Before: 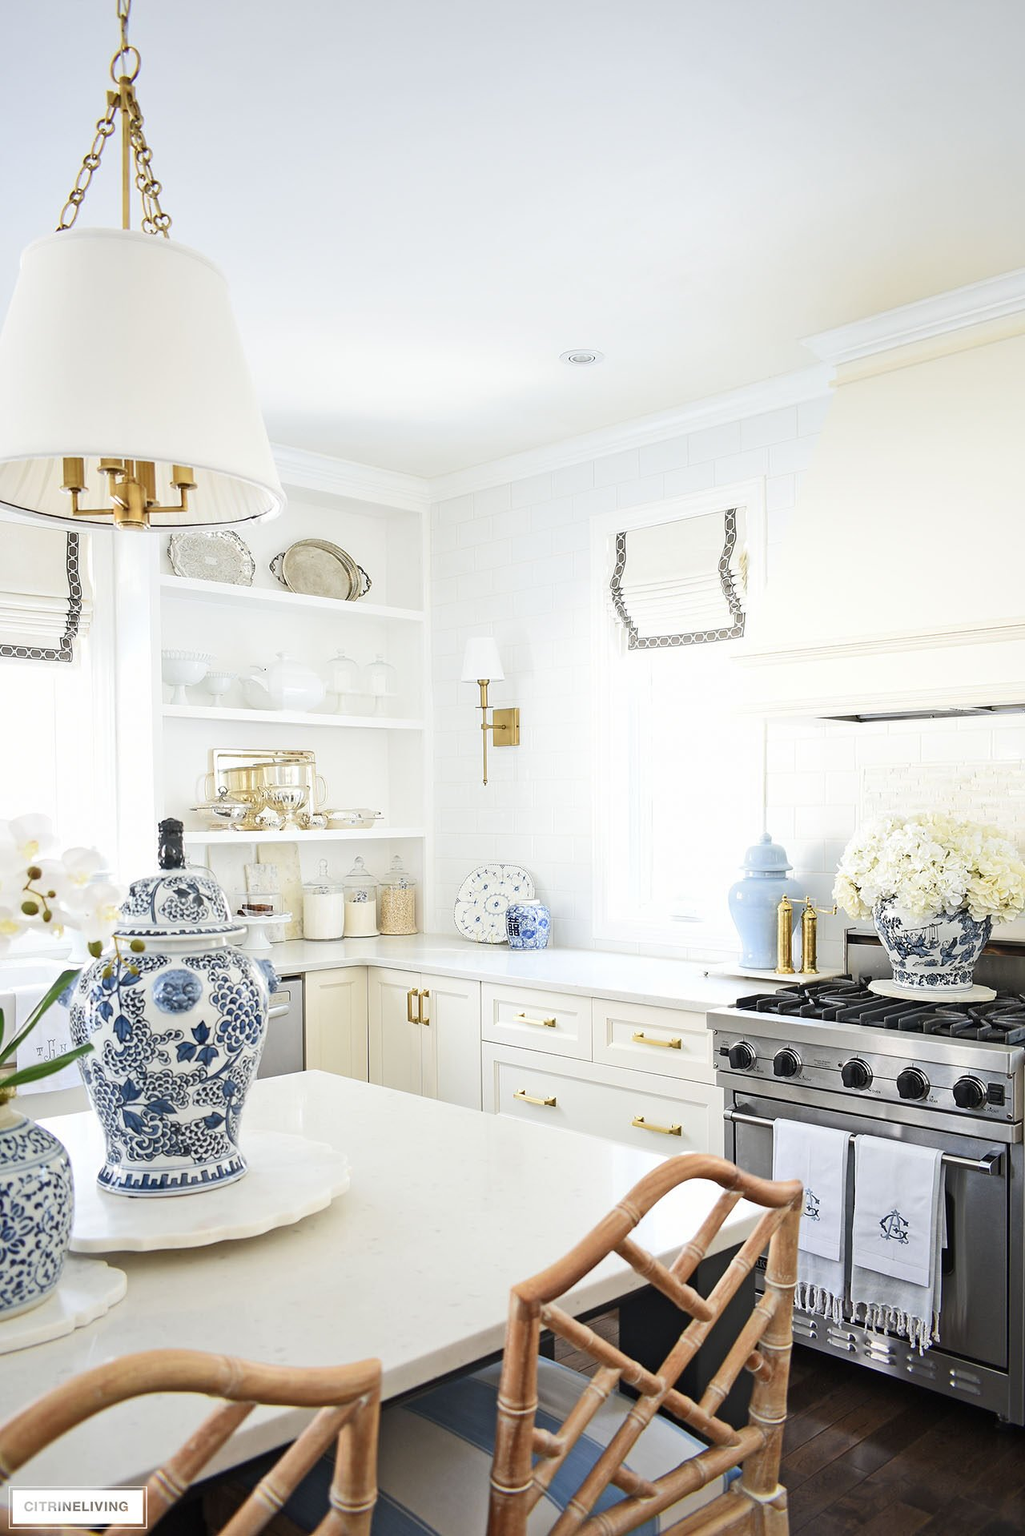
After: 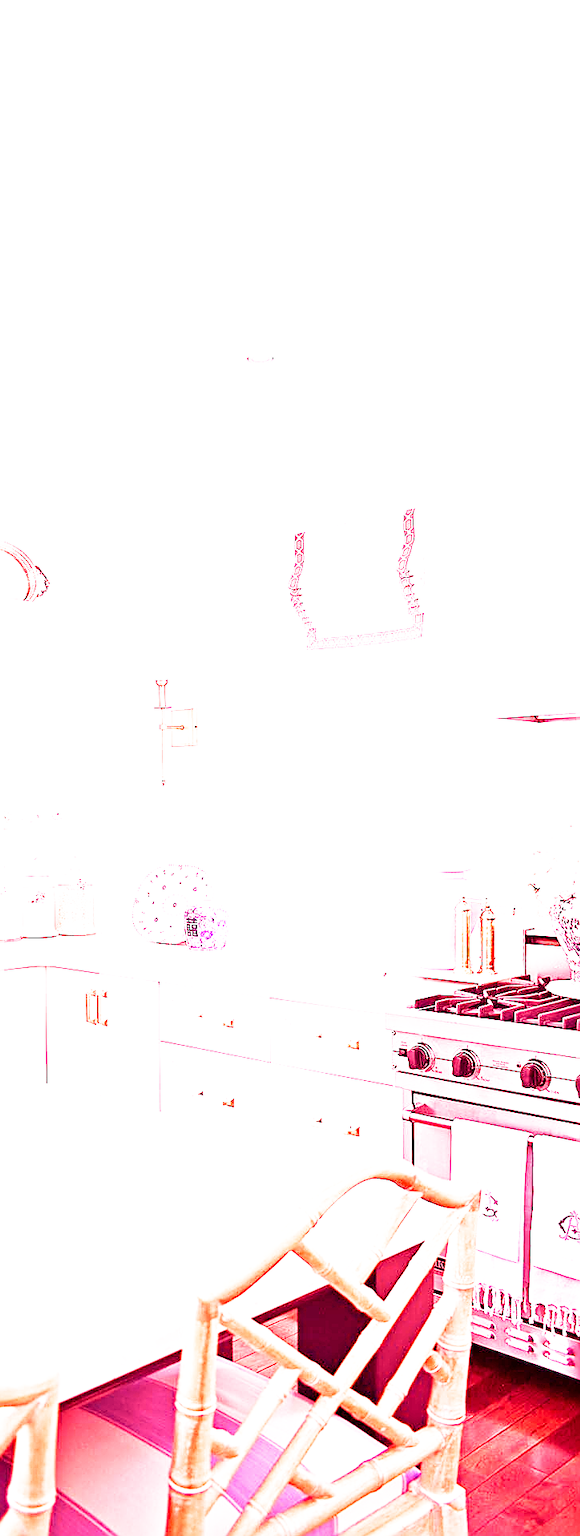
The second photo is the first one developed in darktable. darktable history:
crop: left 31.458%, top 0%, right 11.876%
white balance: red 4.26, blue 1.802
filmic rgb: middle gray luminance 12.74%, black relative exposure -10.13 EV, white relative exposure 3.47 EV, threshold 6 EV, target black luminance 0%, hardness 5.74, latitude 44.69%, contrast 1.221, highlights saturation mix 5%, shadows ↔ highlights balance 26.78%, add noise in highlights 0, preserve chrominance no, color science v3 (2019), use custom middle-gray values true, iterations of high-quality reconstruction 0, contrast in highlights soft, enable highlight reconstruction true
sharpen: on, module defaults
